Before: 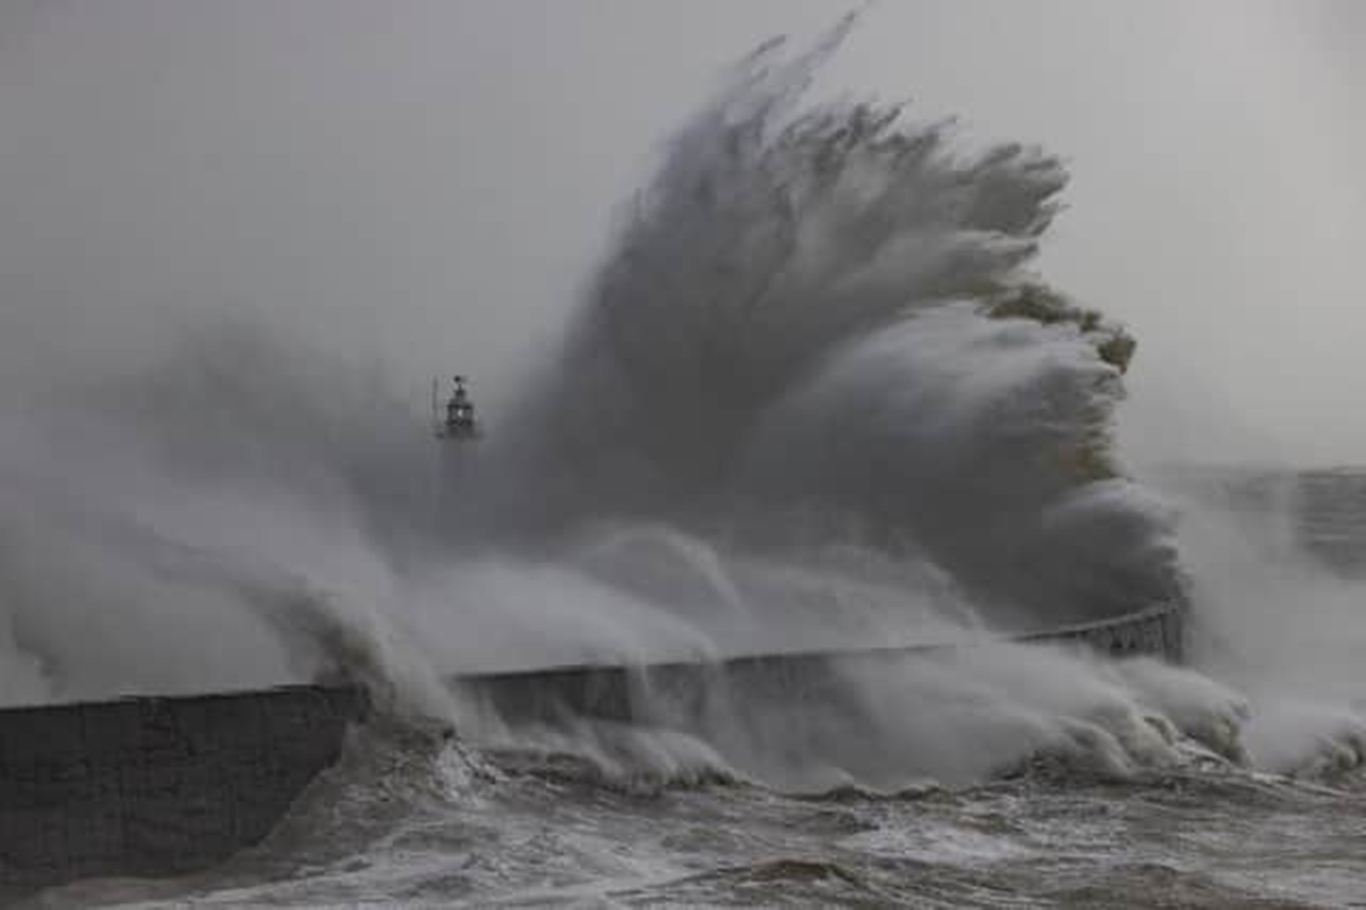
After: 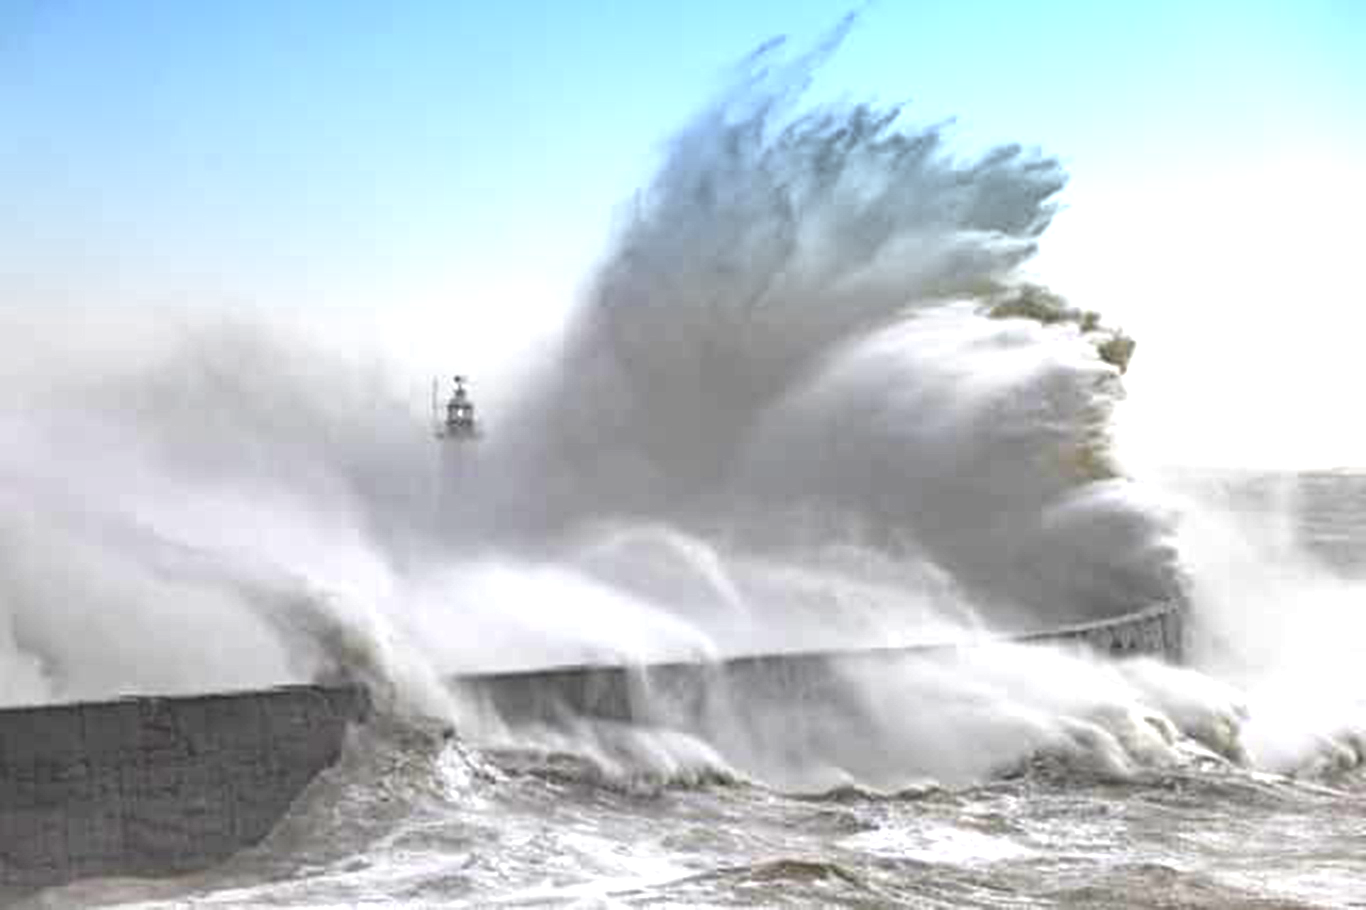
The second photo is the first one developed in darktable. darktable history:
exposure: black level correction 0.001, exposure 2 EV, compensate highlight preservation false
graduated density: density 2.02 EV, hardness 44%, rotation 0.374°, offset 8.21, hue 208.8°, saturation 97%
